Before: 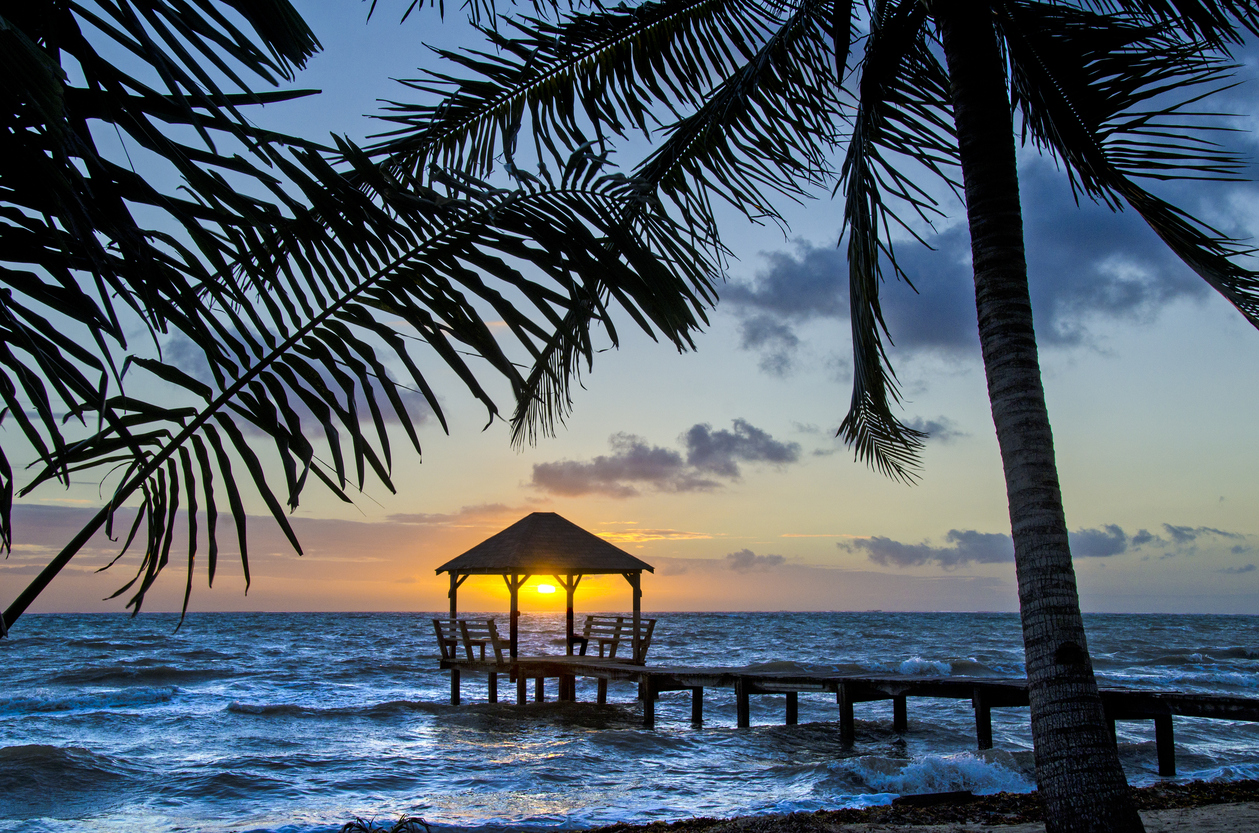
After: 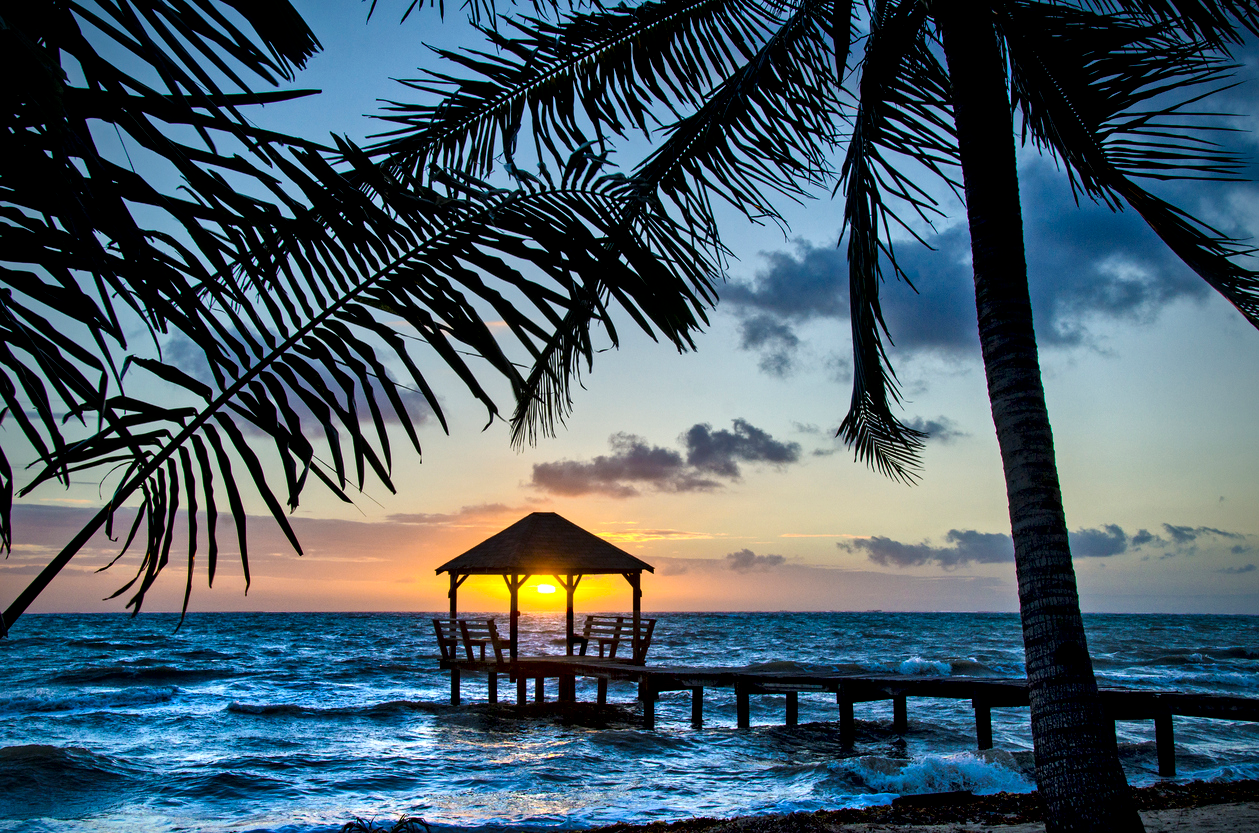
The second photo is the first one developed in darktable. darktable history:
vignetting: brightness -0.629, saturation -0.007, center (-0.028, 0.239)
local contrast: mode bilateral grid, contrast 70, coarseness 75, detail 180%, midtone range 0.2
